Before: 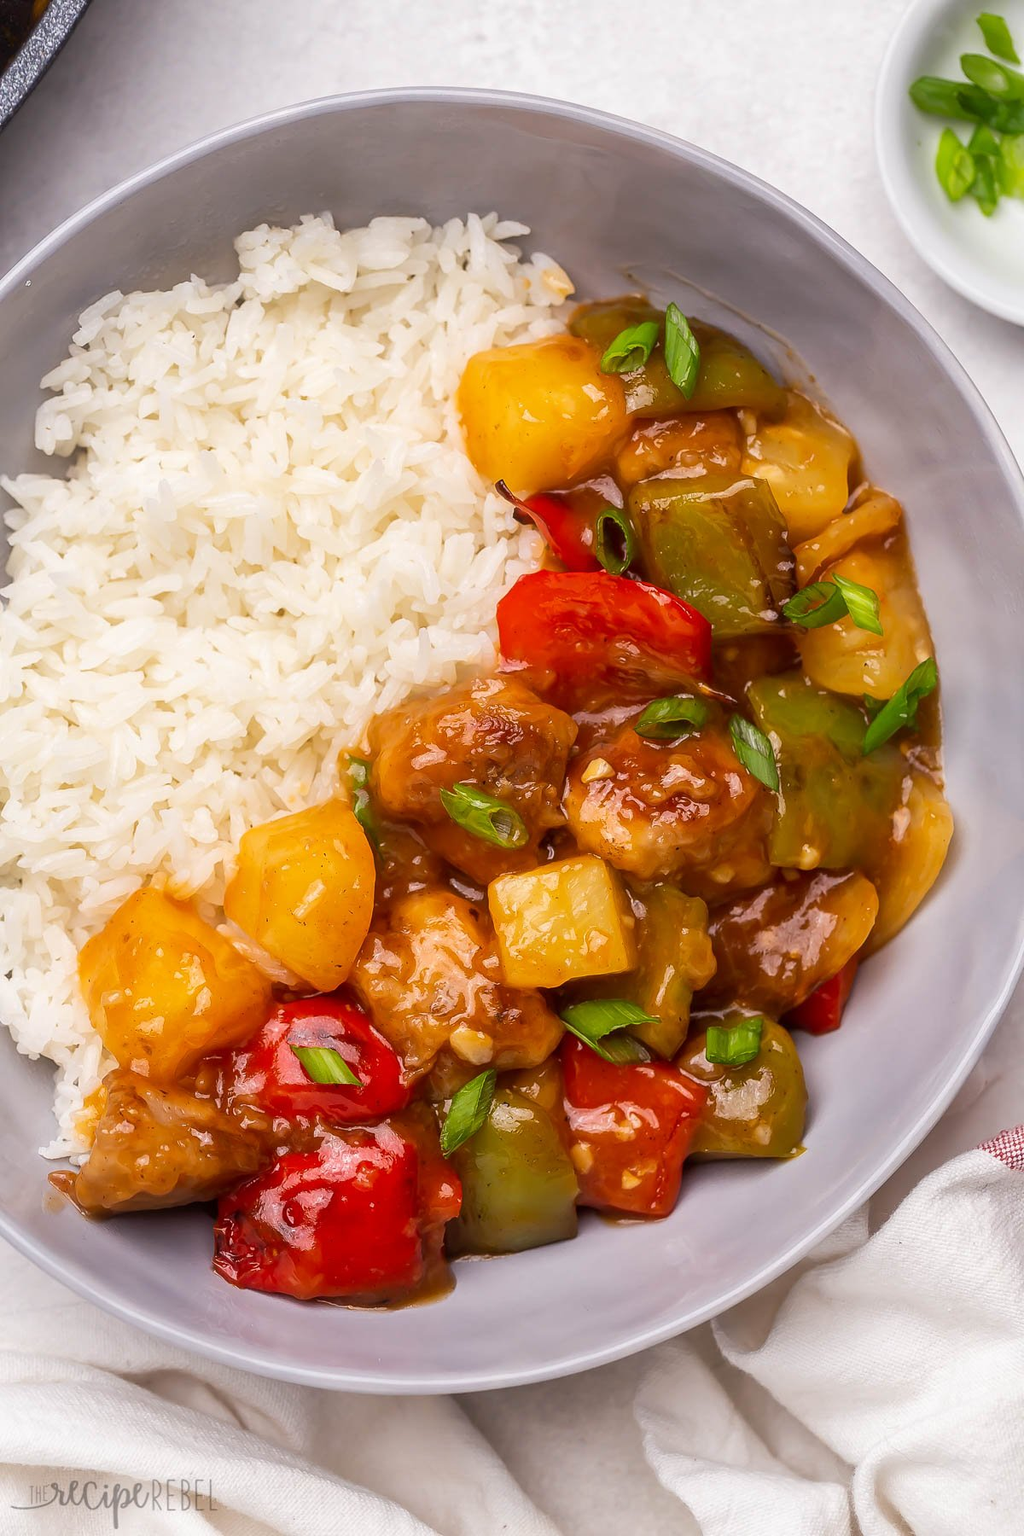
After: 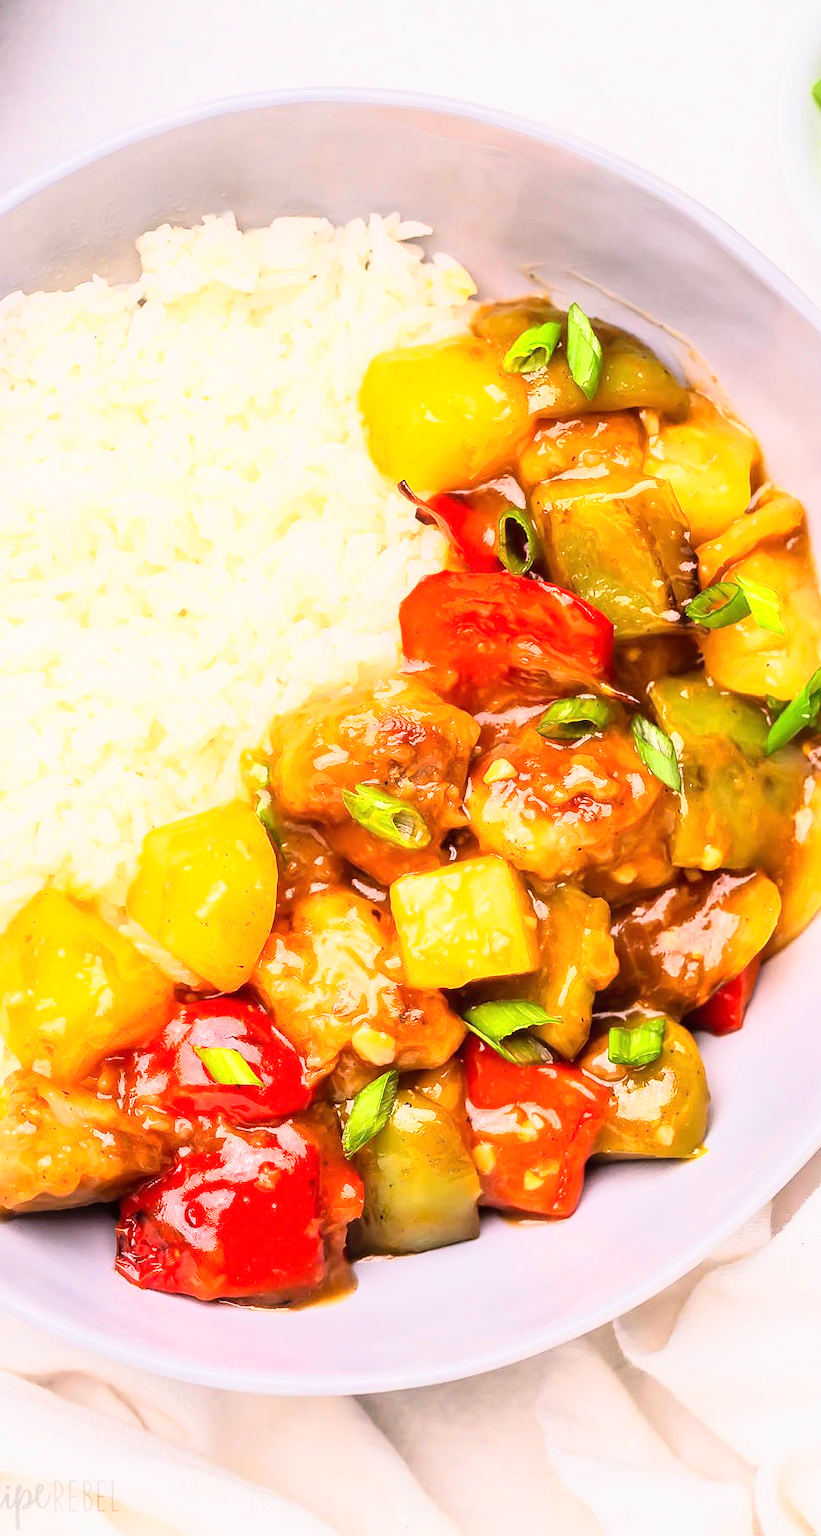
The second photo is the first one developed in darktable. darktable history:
exposure: exposure -0.582 EV, compensate highlight preservation false
base curve: curves: ch0 [(0, 0) (0.303, 0.277) (1, 1)]
crop and rotate: left 9.597%, right 10.195%
fill light: on, module defaults
tone curve: curves: ch0 [(0, 0) (0.417, 0.851) (1, 1)]
